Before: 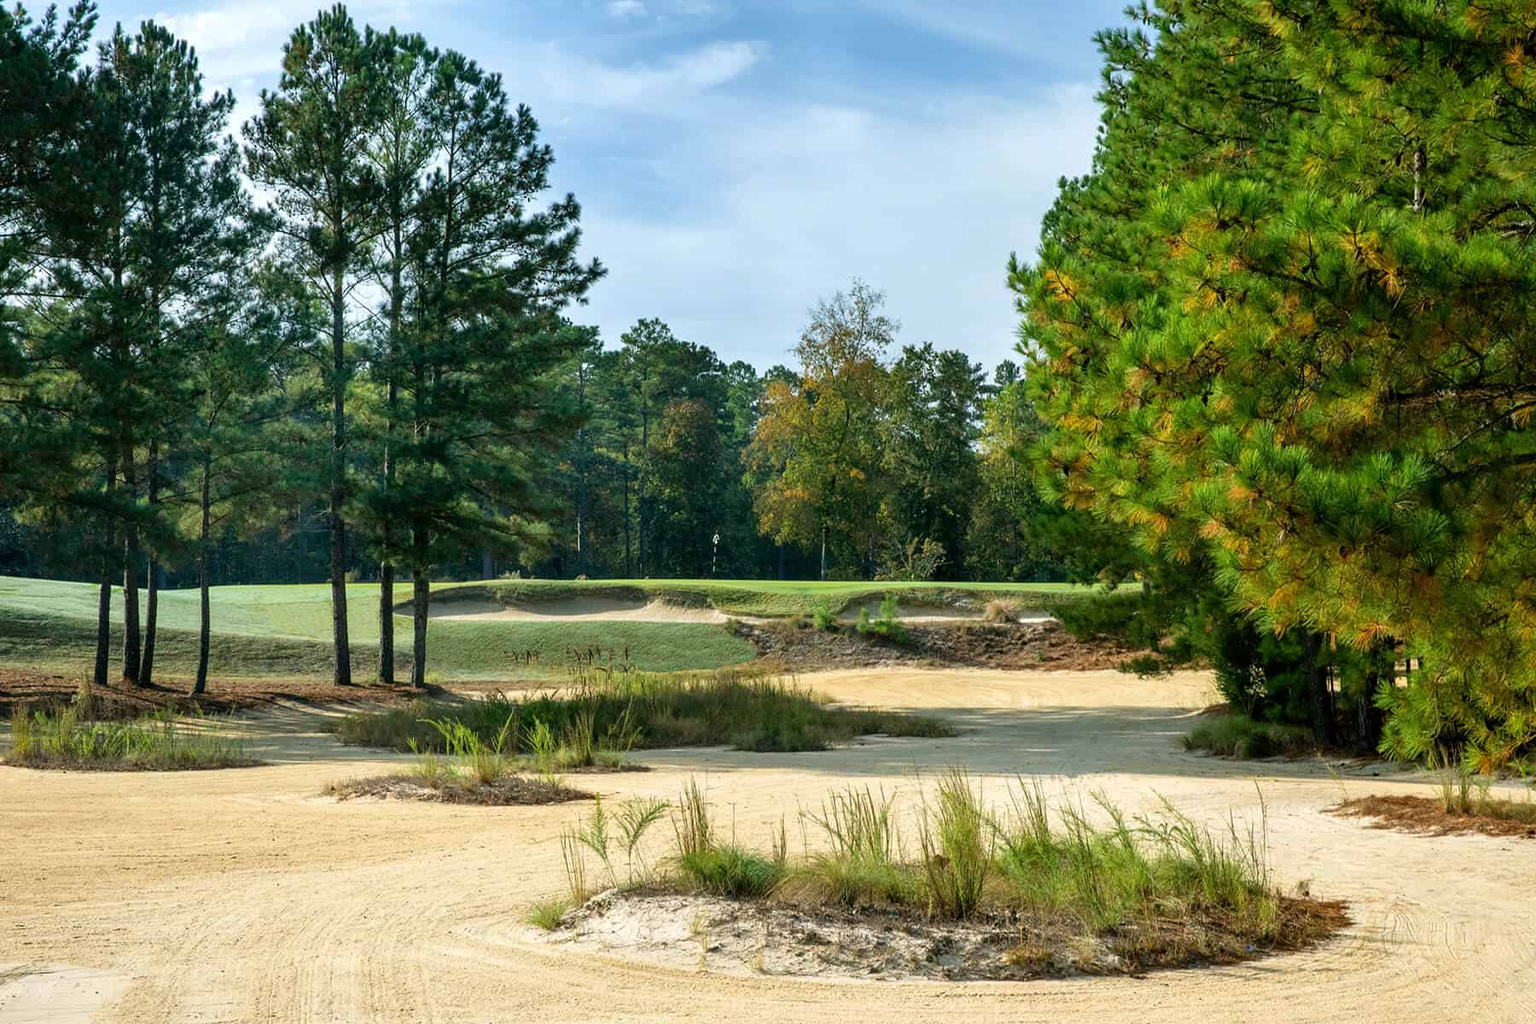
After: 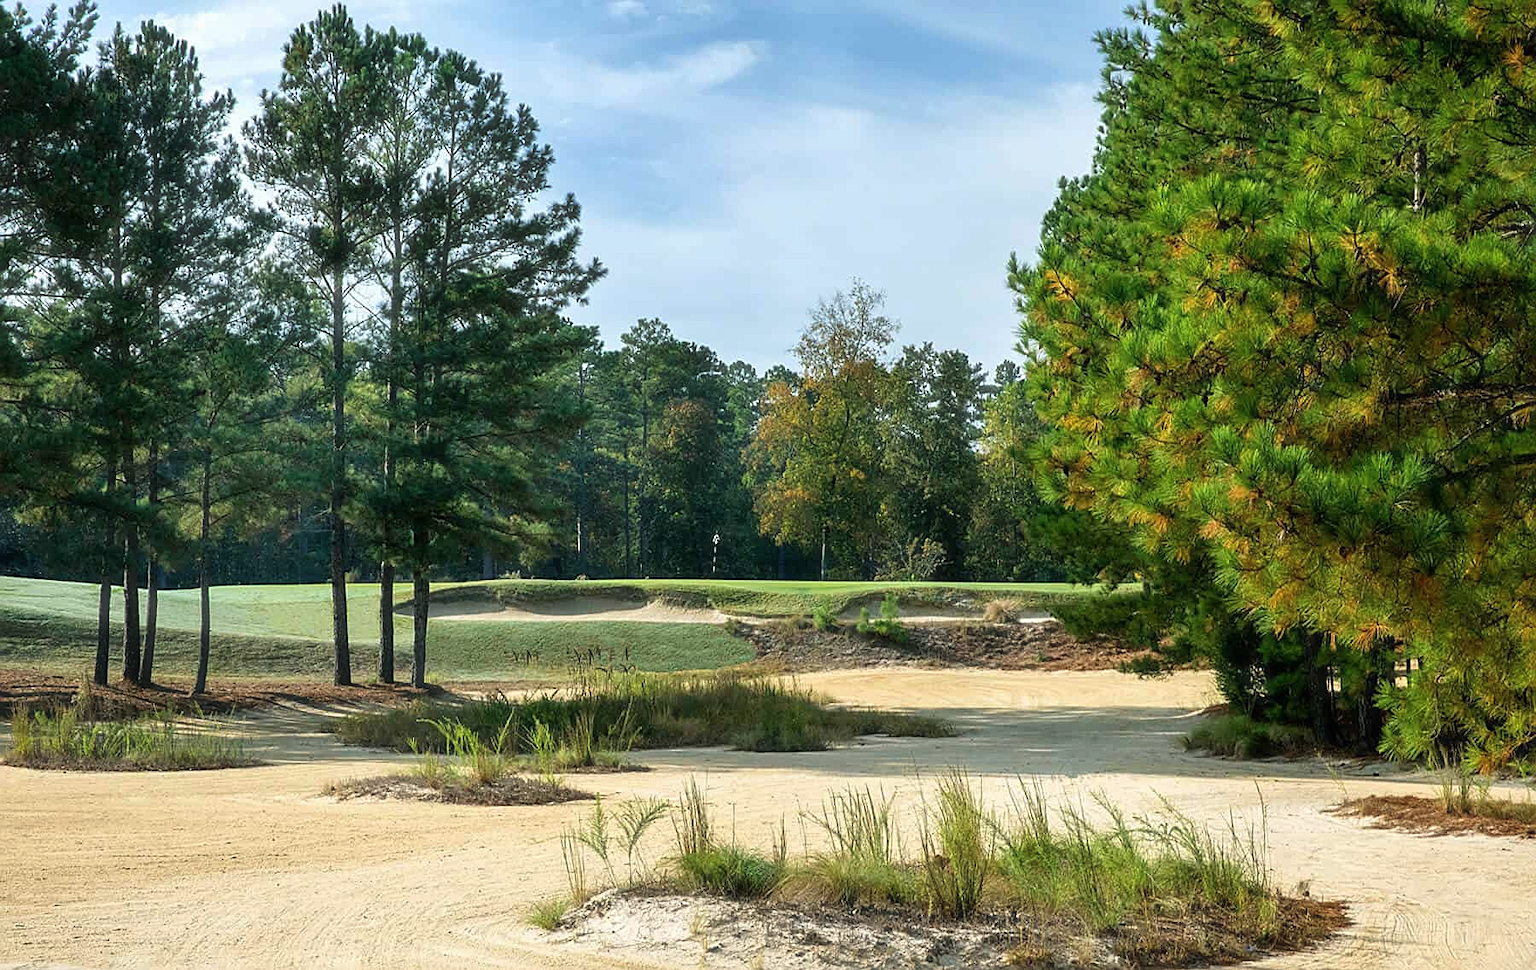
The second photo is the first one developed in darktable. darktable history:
crop and rotate: top 0.003%, bottom 5.21%
sharpen: on, module defaults
haze removal: strength -0.112, compatibility mode true, adaptive false
